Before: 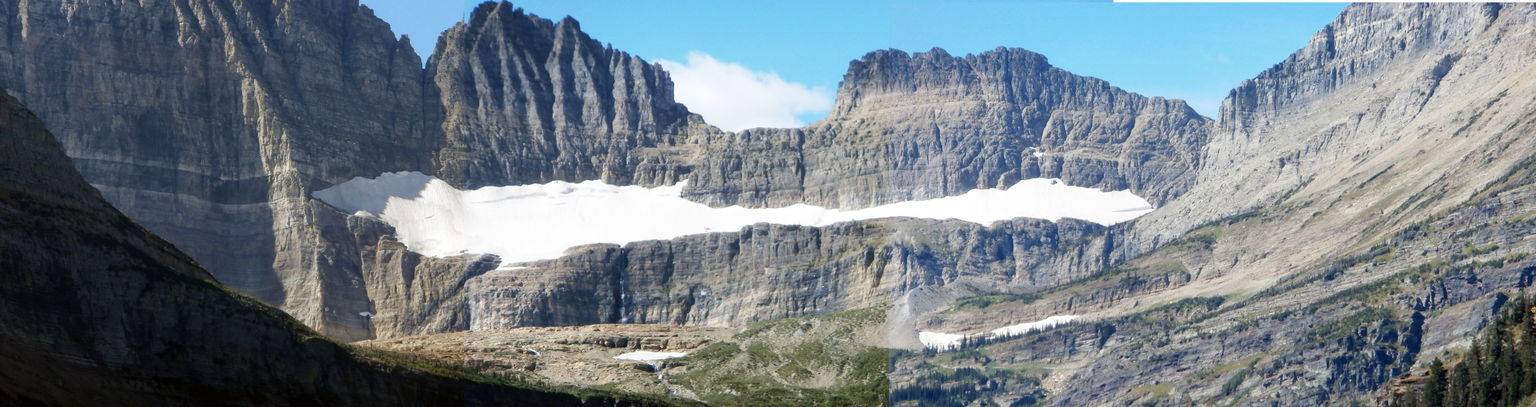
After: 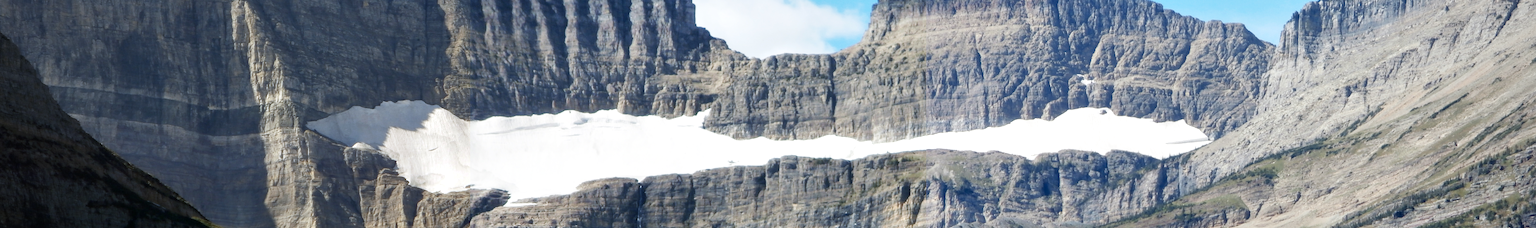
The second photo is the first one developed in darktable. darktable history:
contrast equalizer: octaves 7, y [[0.6 ×6], [0.55 ×6], [0 ×6], [0 ×6], [0 ×6]], mix 0.29
vignetting: on, module defaults
crop: left 1.744%, top 19.225%, right 5.069%, bottom 28.357%
